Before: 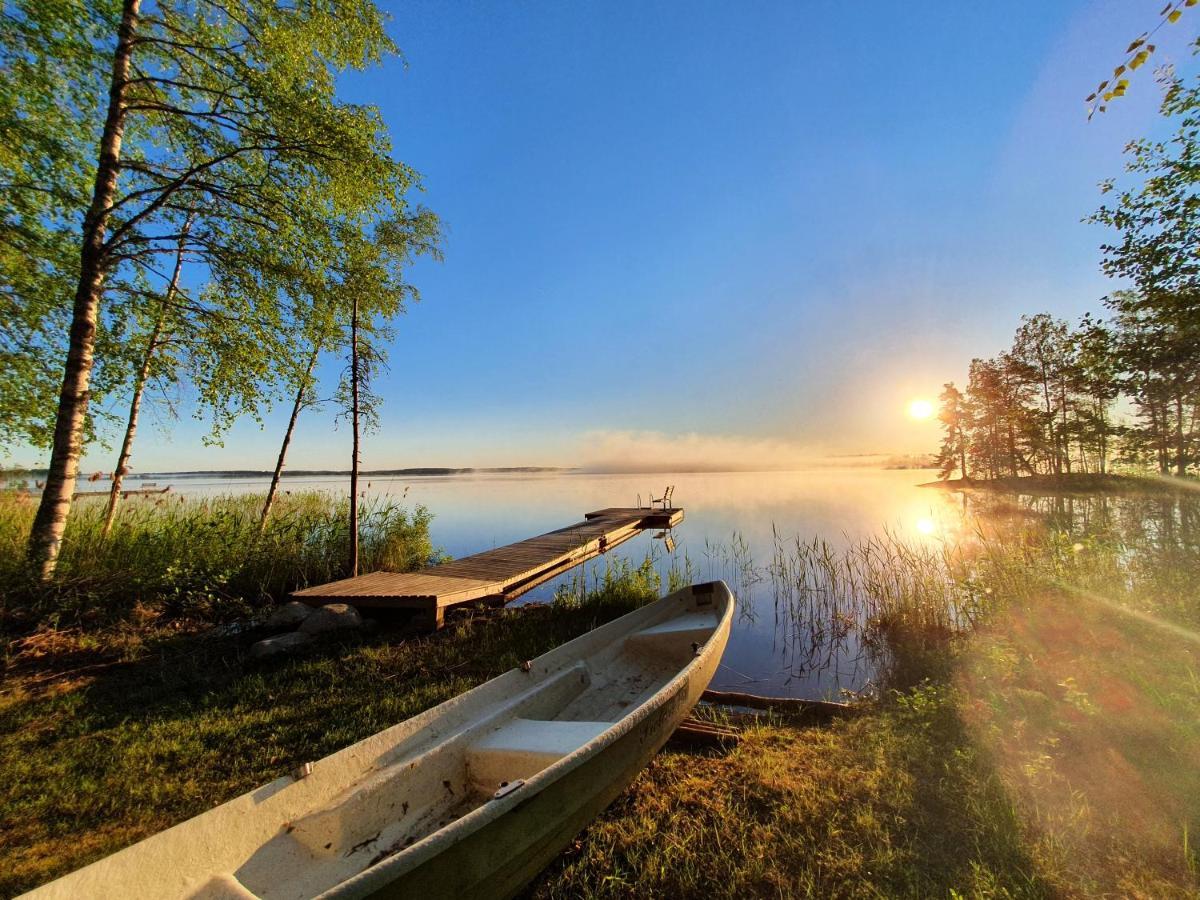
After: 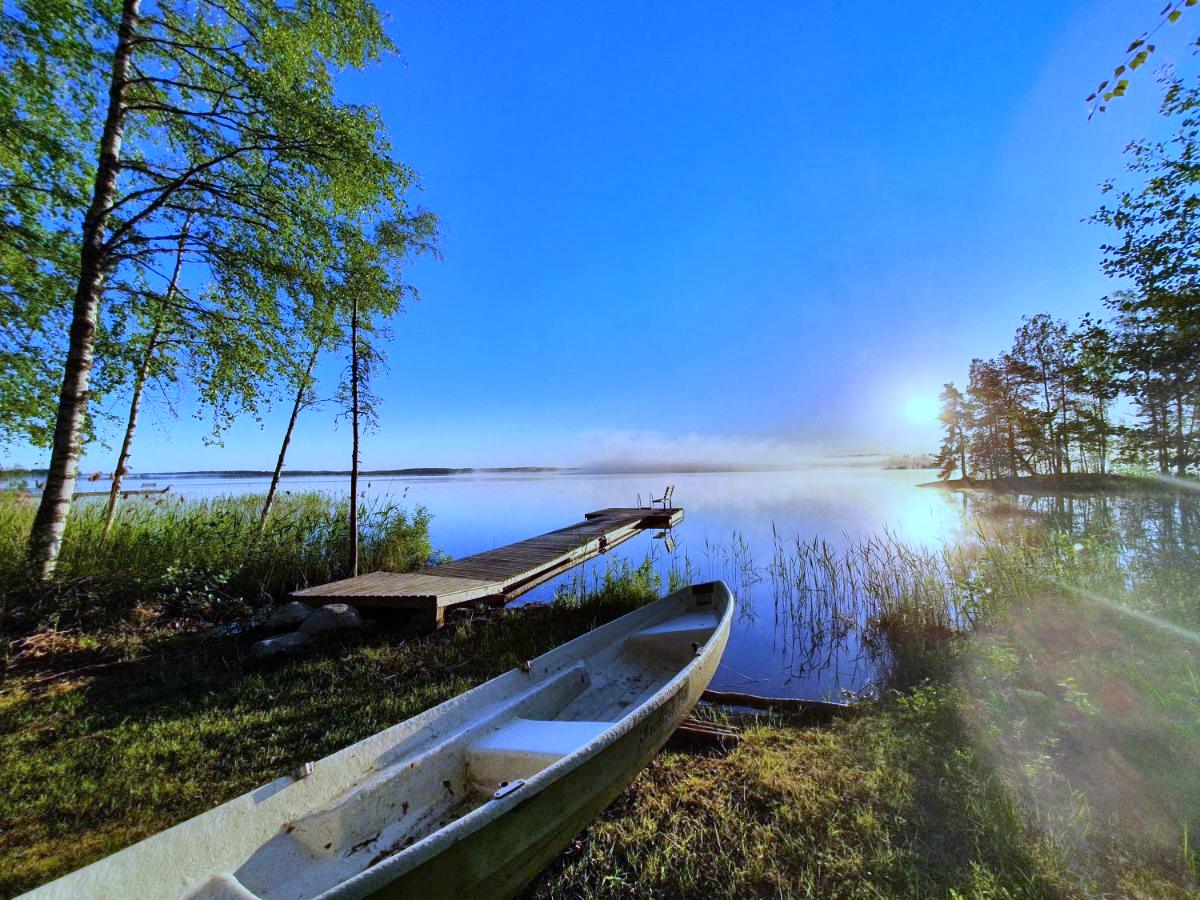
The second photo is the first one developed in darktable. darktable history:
contrast brightness saturation: contrast 0.08, saturation 0.02
shadows and highlights: soften with gaussian
white balance: red 0.766, blue 1.537
